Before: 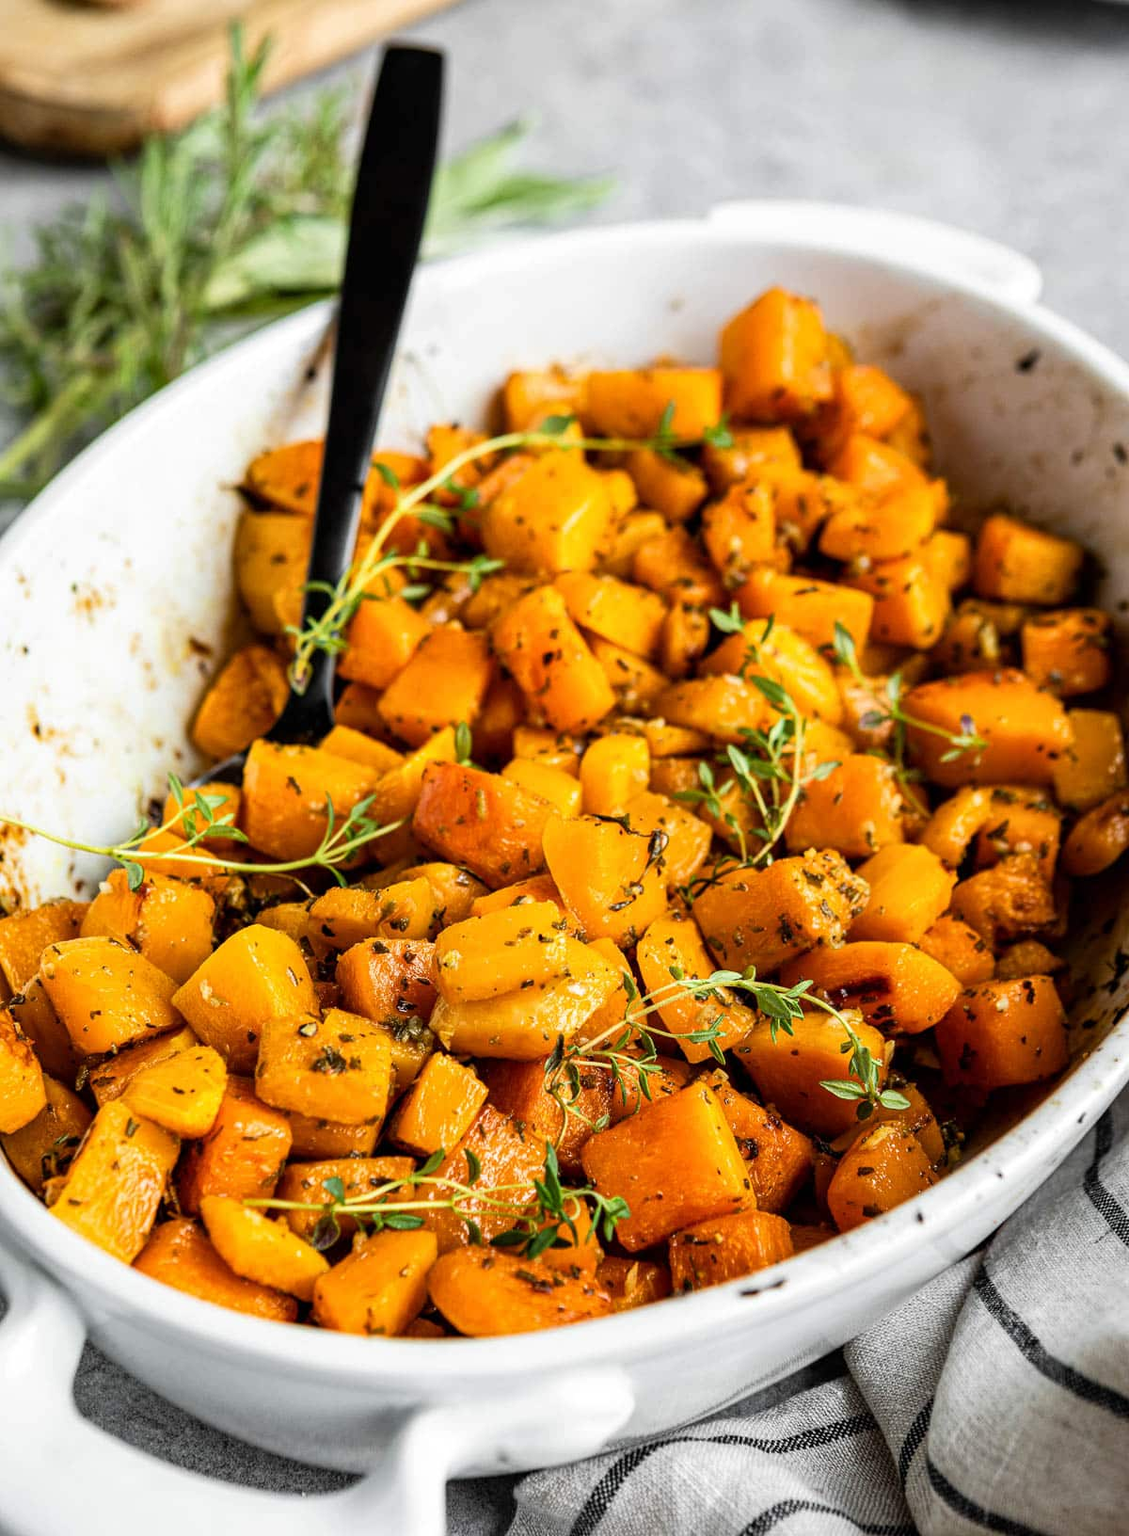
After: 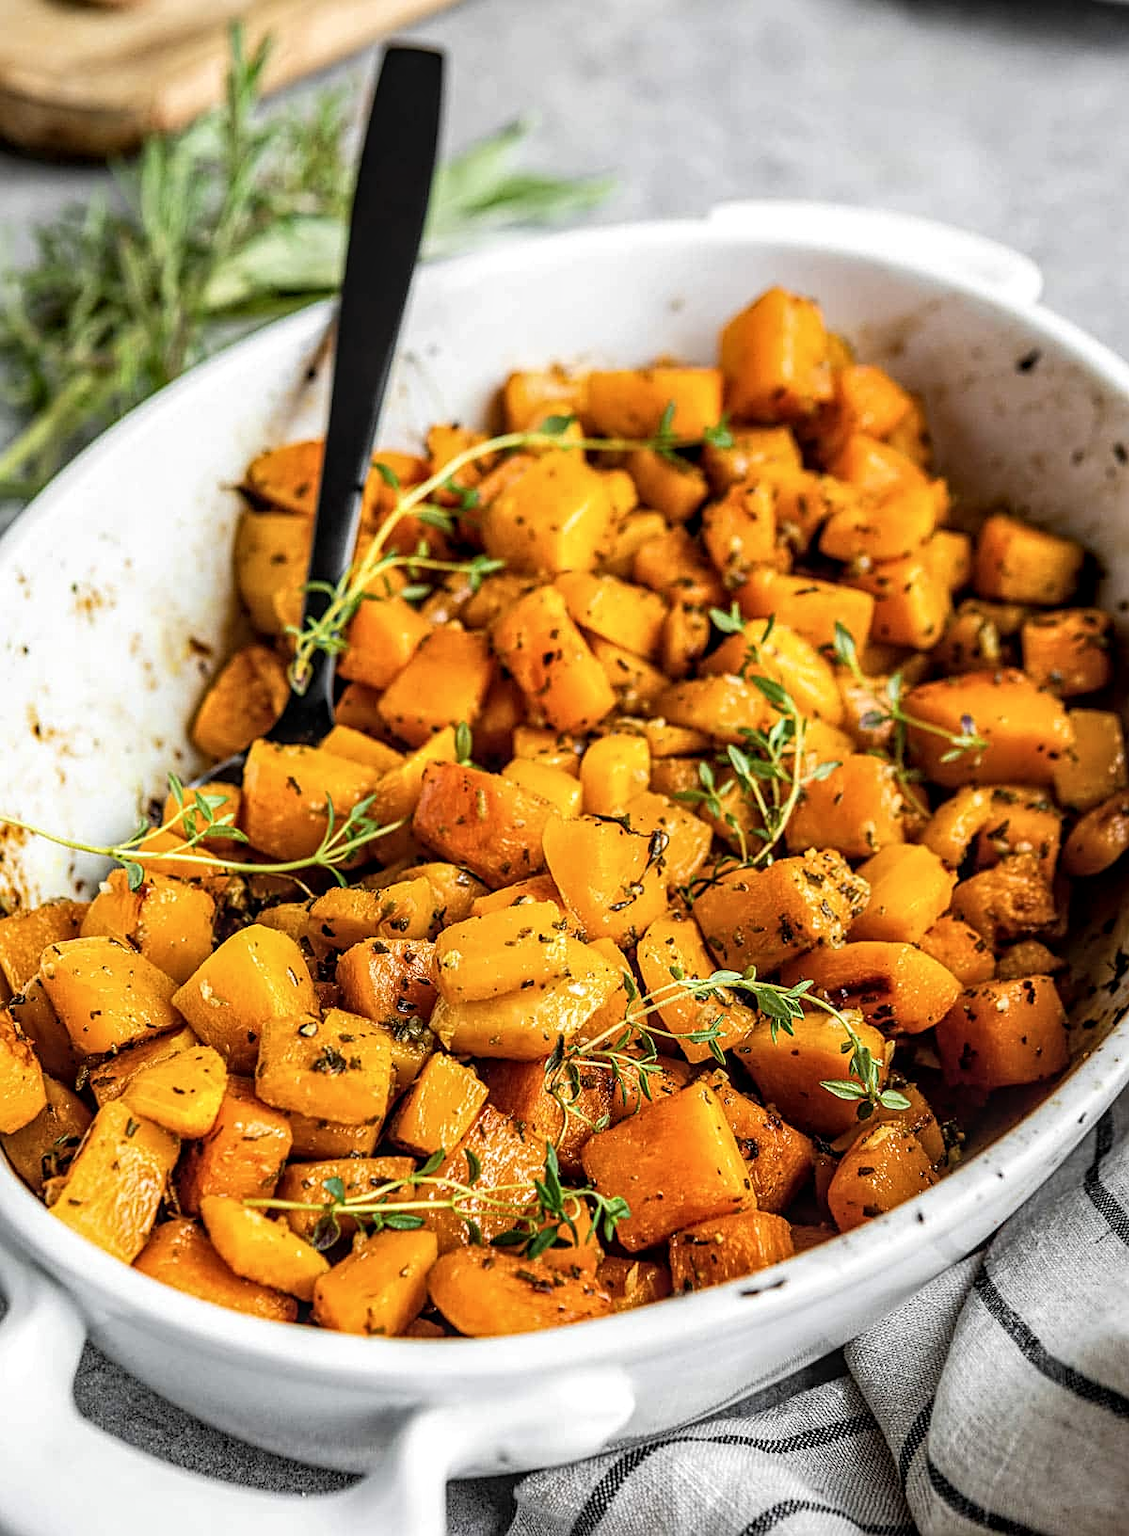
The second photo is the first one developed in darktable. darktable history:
local contrast: on, module defaults
sharpen: on, module defaults
contrast brightness saturation: saturation -0.066
